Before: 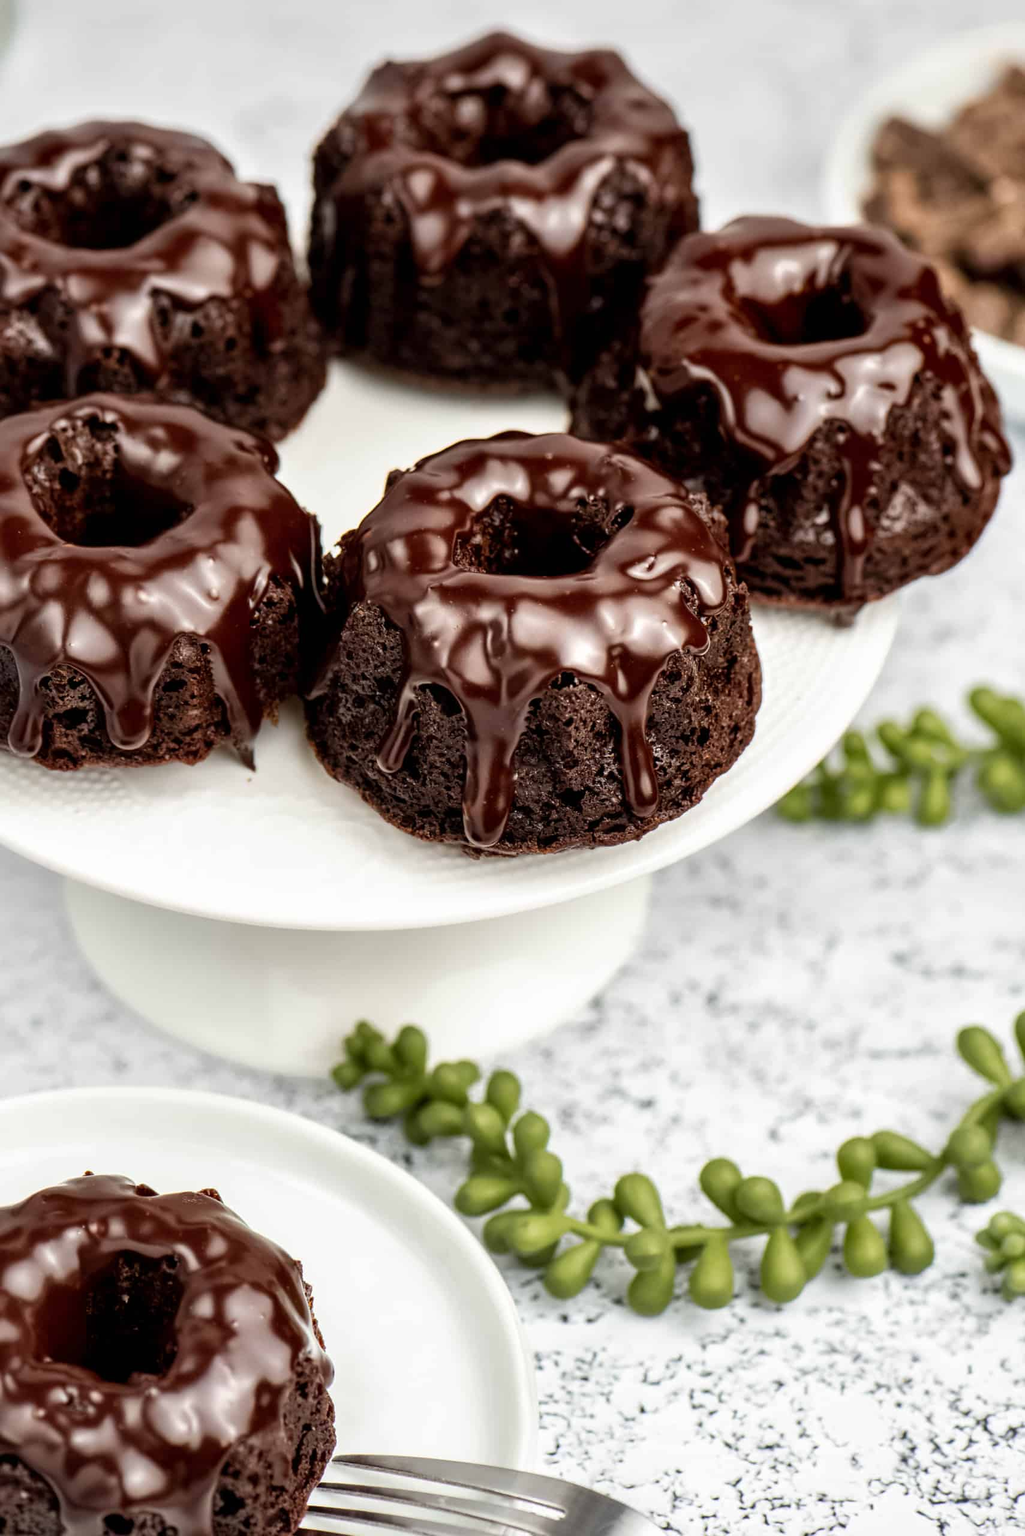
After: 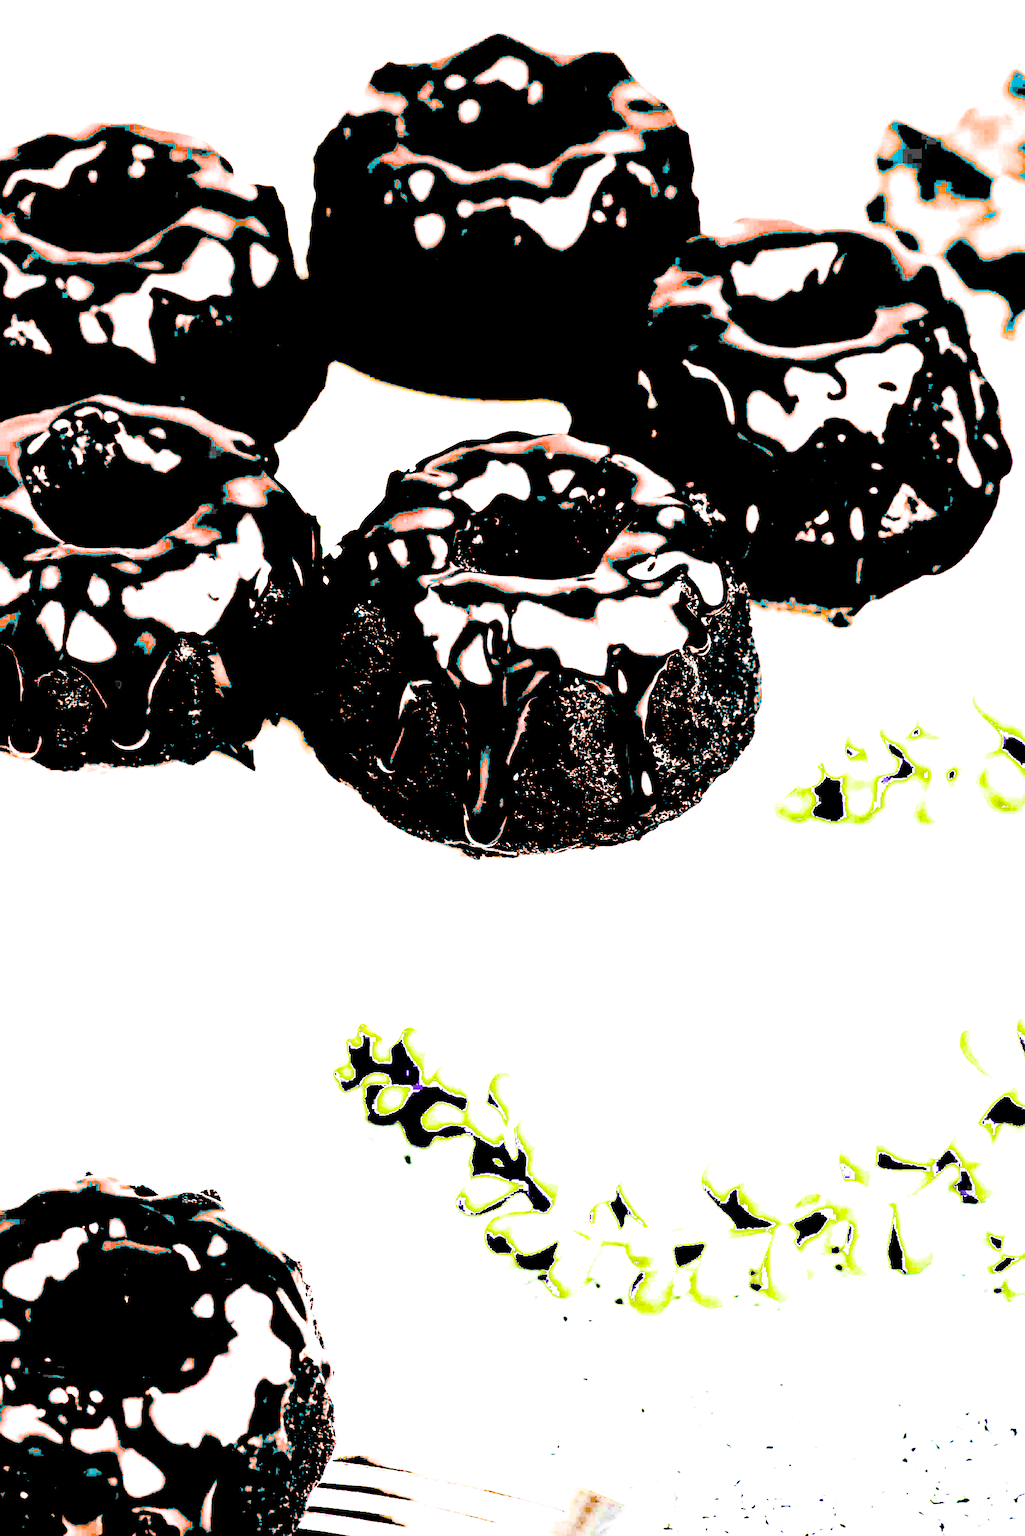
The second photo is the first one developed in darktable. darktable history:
exposure: black level correction 0.1, exposure 3 EV, compensate highlight preservation false
filmic rgb: black relative exposure -7.65 EV, white relative exposure 4.56 EV, hardness 3.61
